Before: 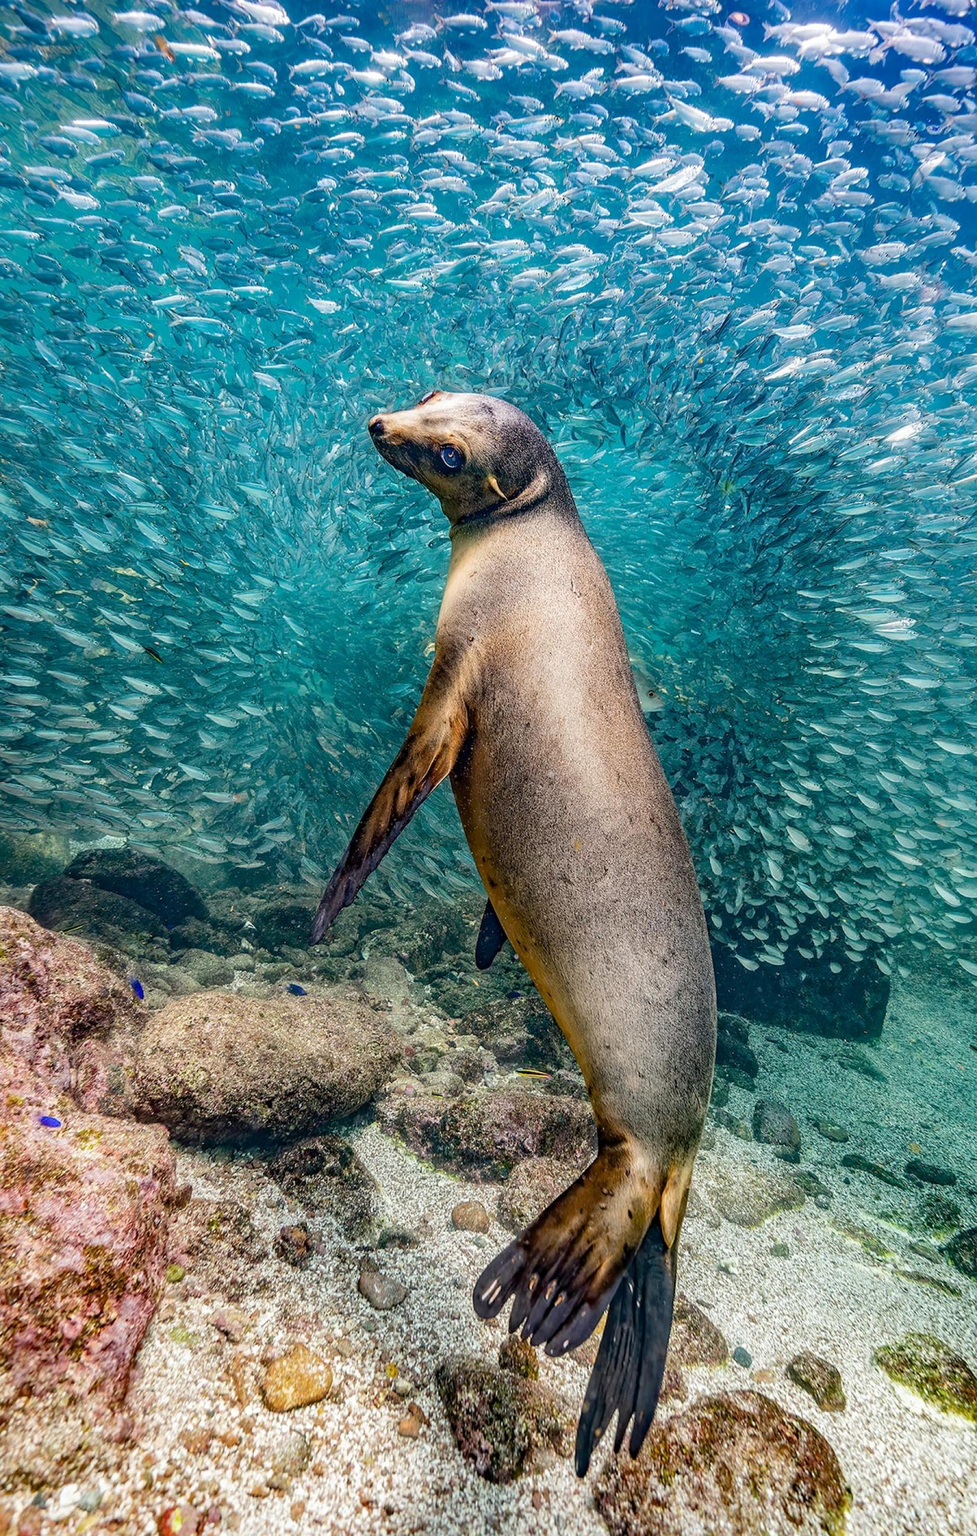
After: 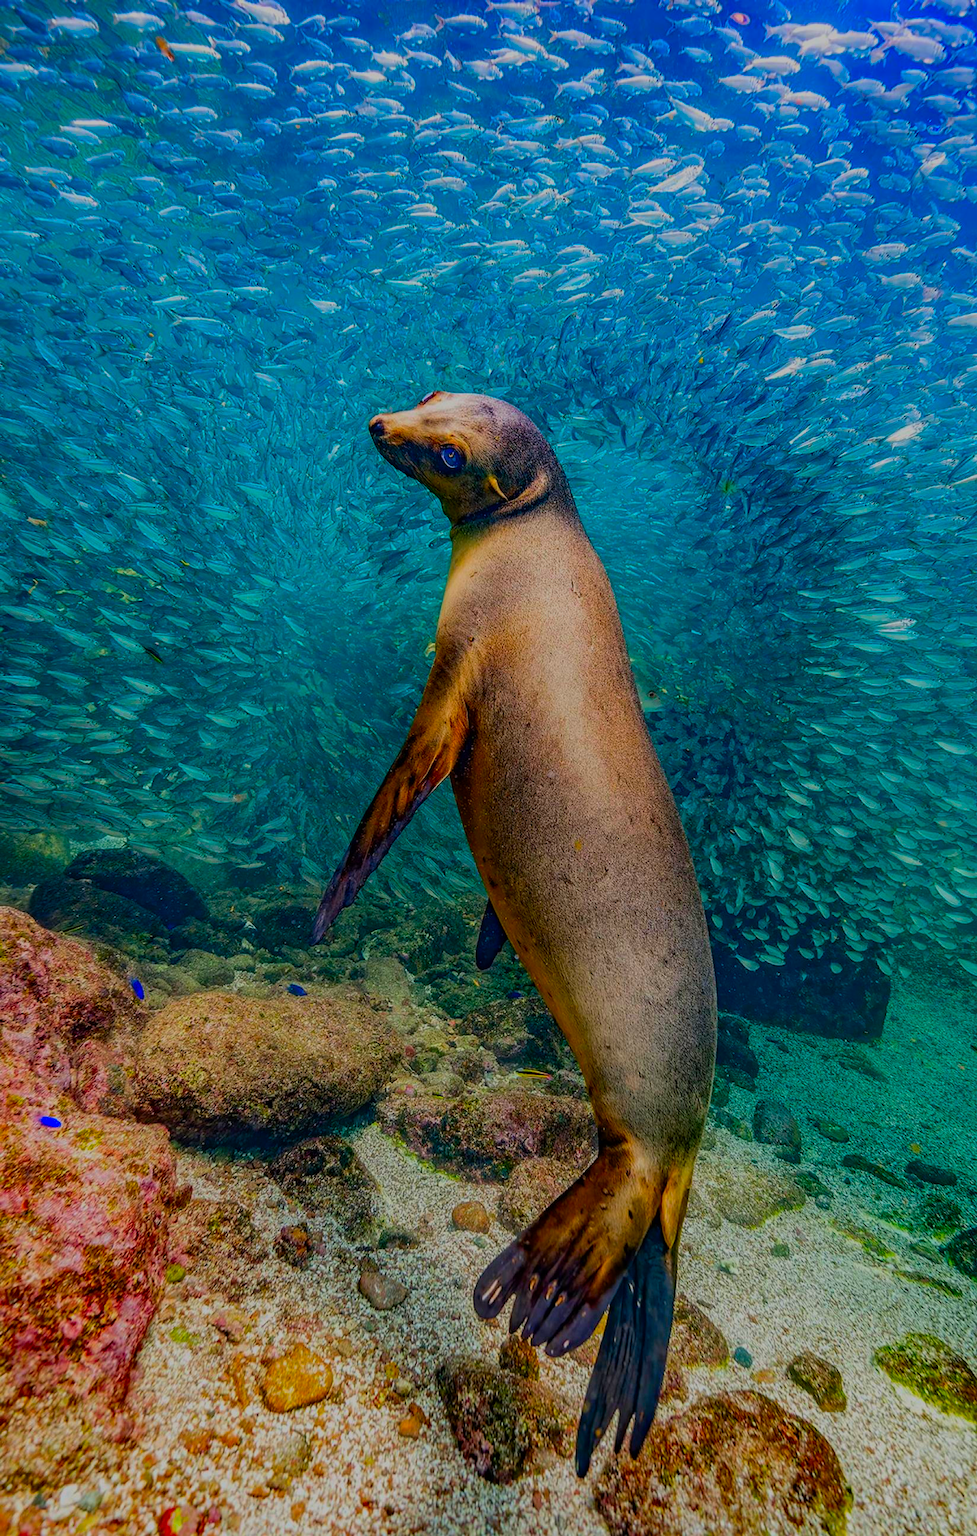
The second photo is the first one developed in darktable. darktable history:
color correction: saturation 1.8
exposure: exposure -1 EV, compensate highlight preservation false
color balance rgb: global vibrance 42.74%
